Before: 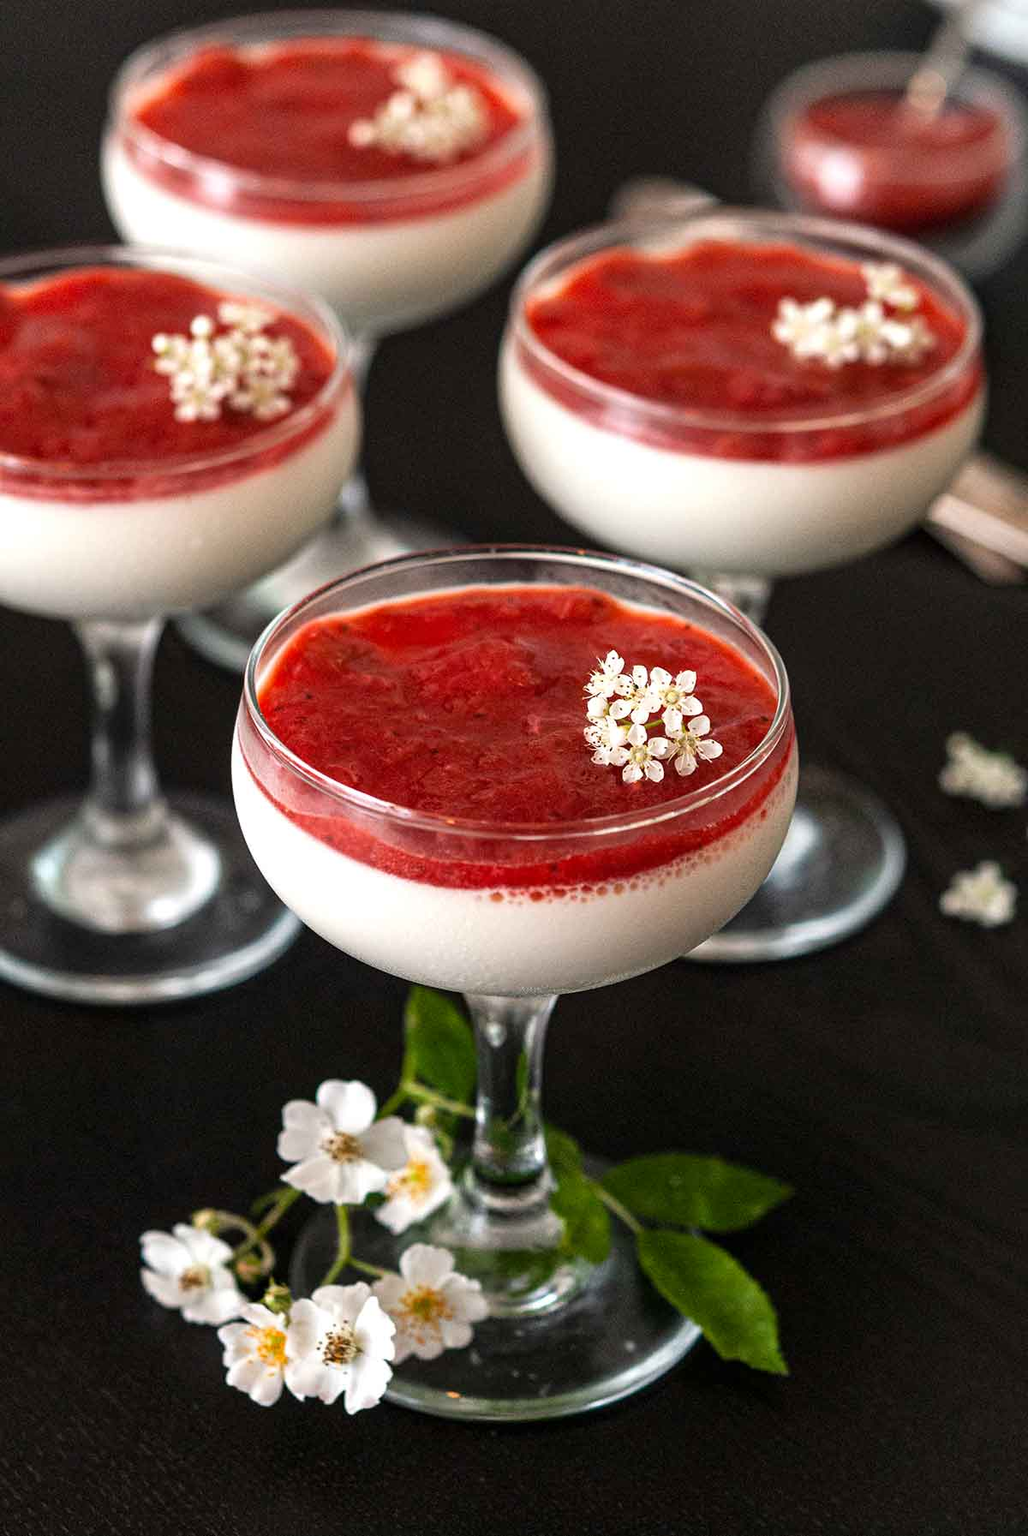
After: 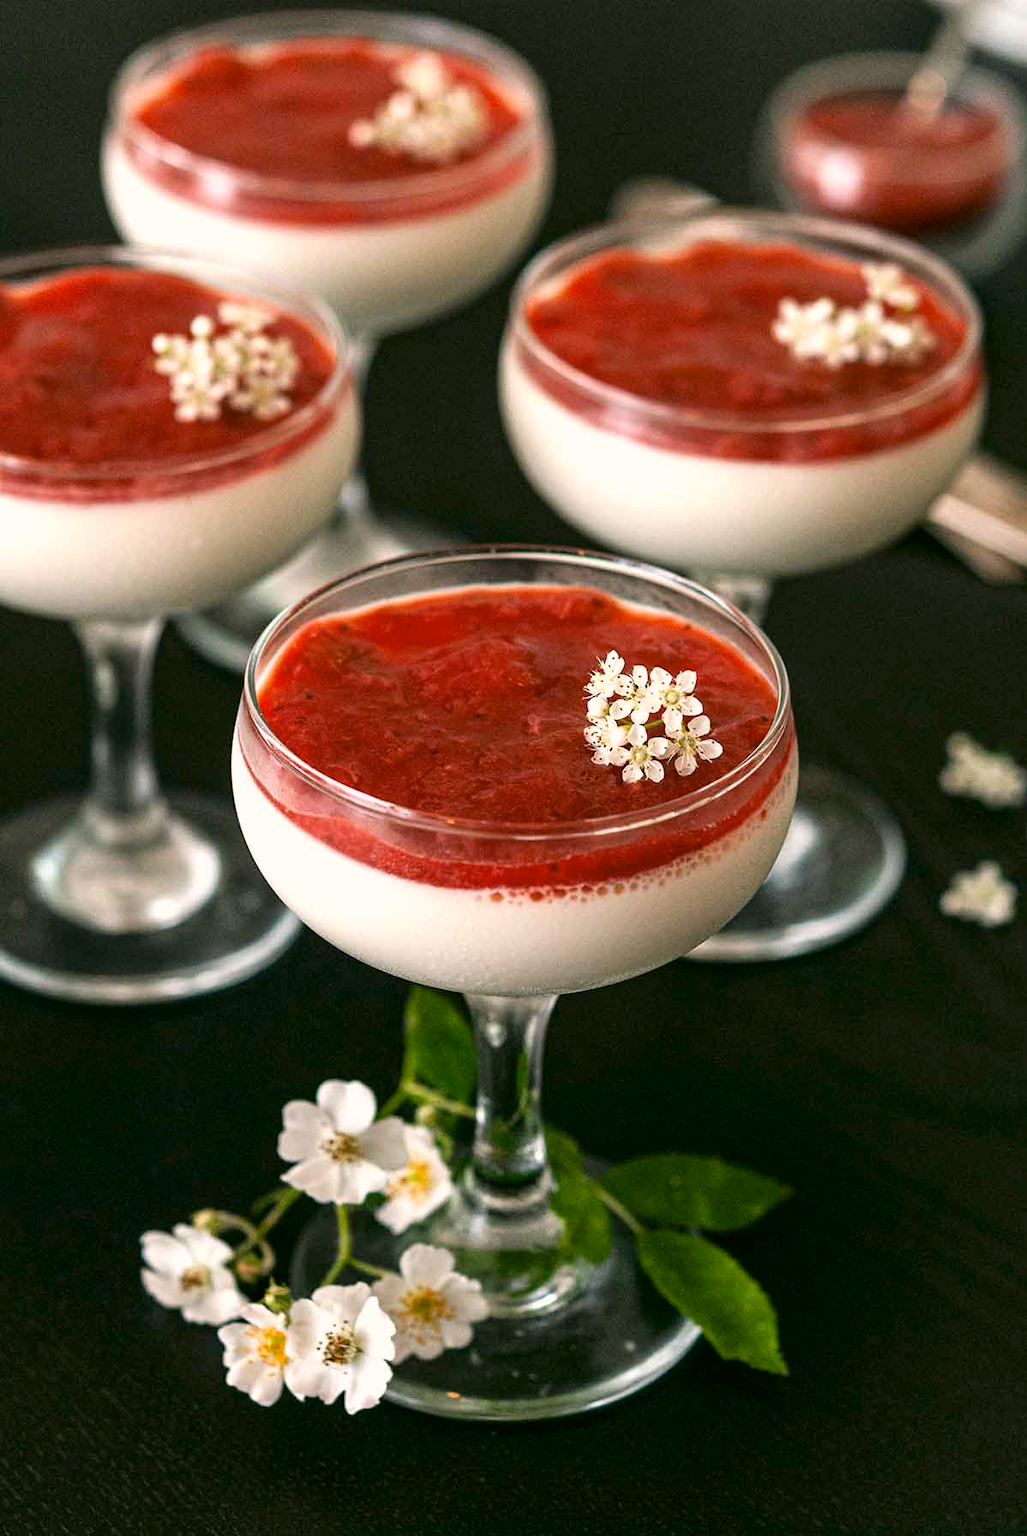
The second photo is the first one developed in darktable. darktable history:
color correction: highlights a* 4.17, highlights b* 4.92, shadows a* -8.34, shadows b* 5.02
